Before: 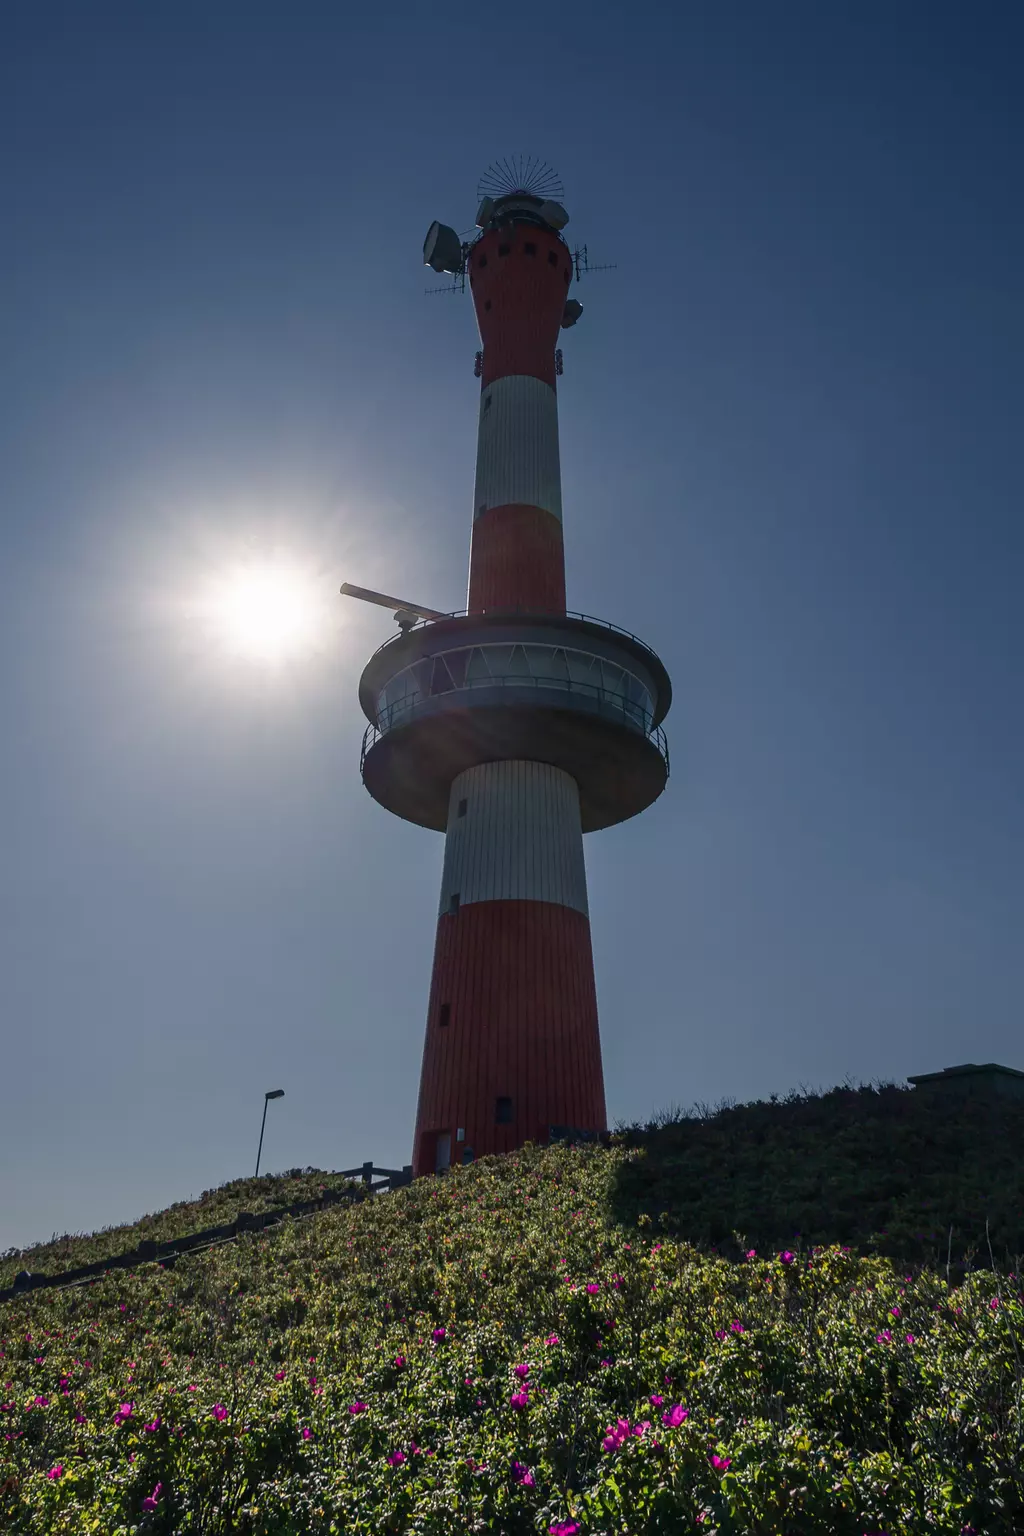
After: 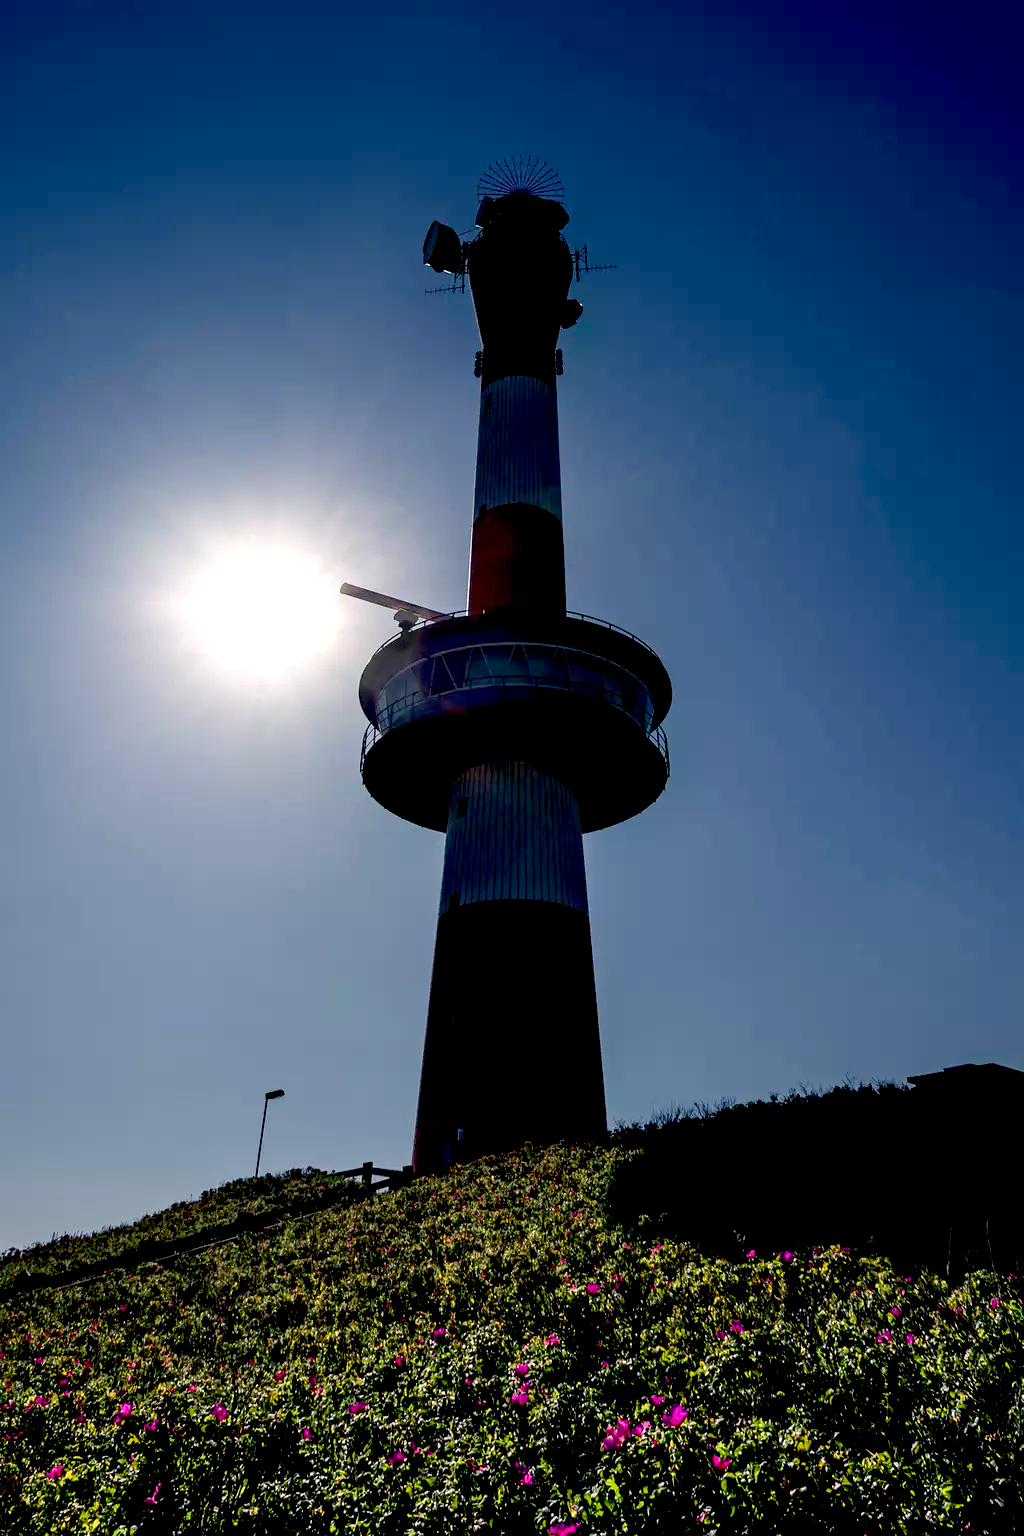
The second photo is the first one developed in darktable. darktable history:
exposure: black level correction 0.039, exposure 0.498 EV, compensate highlight preservation false
